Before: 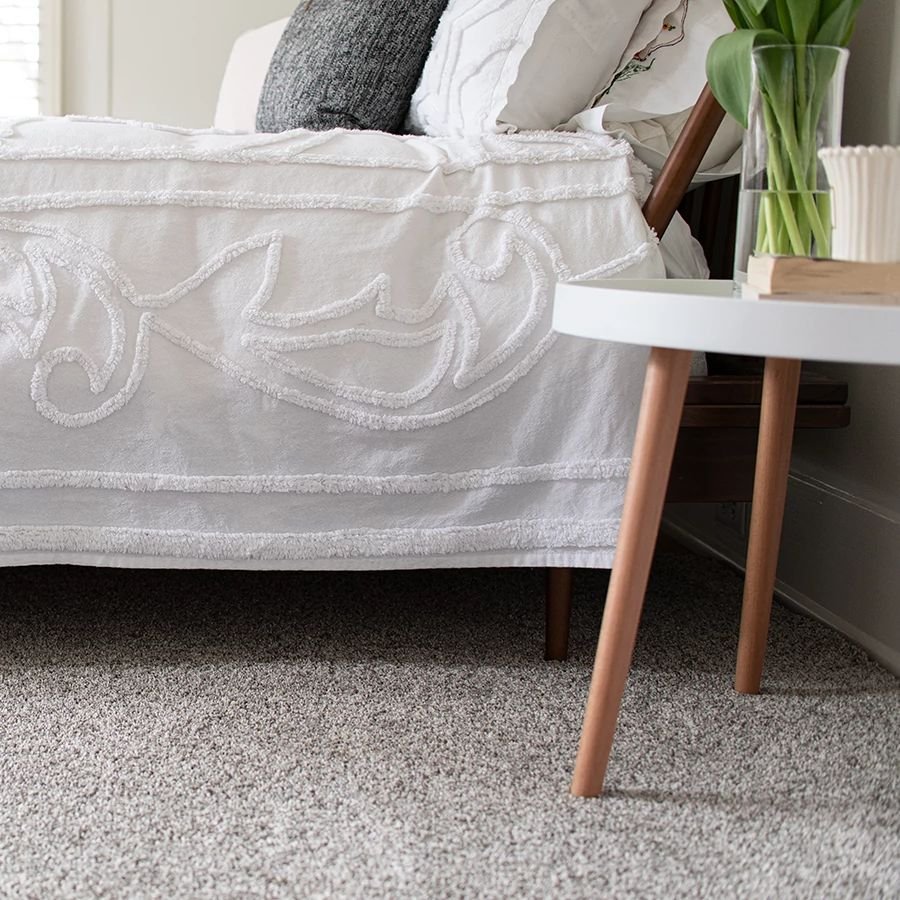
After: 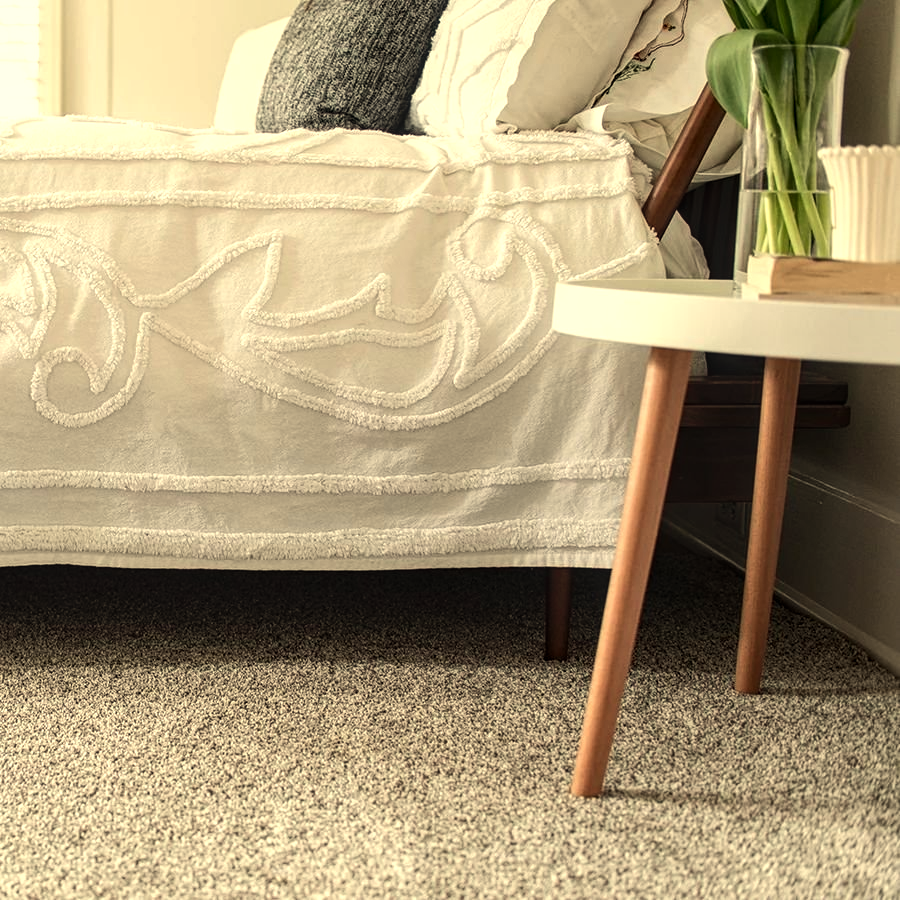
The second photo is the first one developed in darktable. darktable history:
local contrast: on, module defaults
tone equalizer: -8 EV -0.417 EV, -7 EV -0.389 EV, -6 EV -0.333 EV, -5 EV -0.222 EV, -3 EV 0.222 EV, -2 EV 0.333 EV, -1 EV 0.389 EV, +0 EV 0.417 EV, edges refinement/feathering 500, mask exposure compensation -1.57 EV, preserve details no
white balance: red 1.08, blue 0.791
